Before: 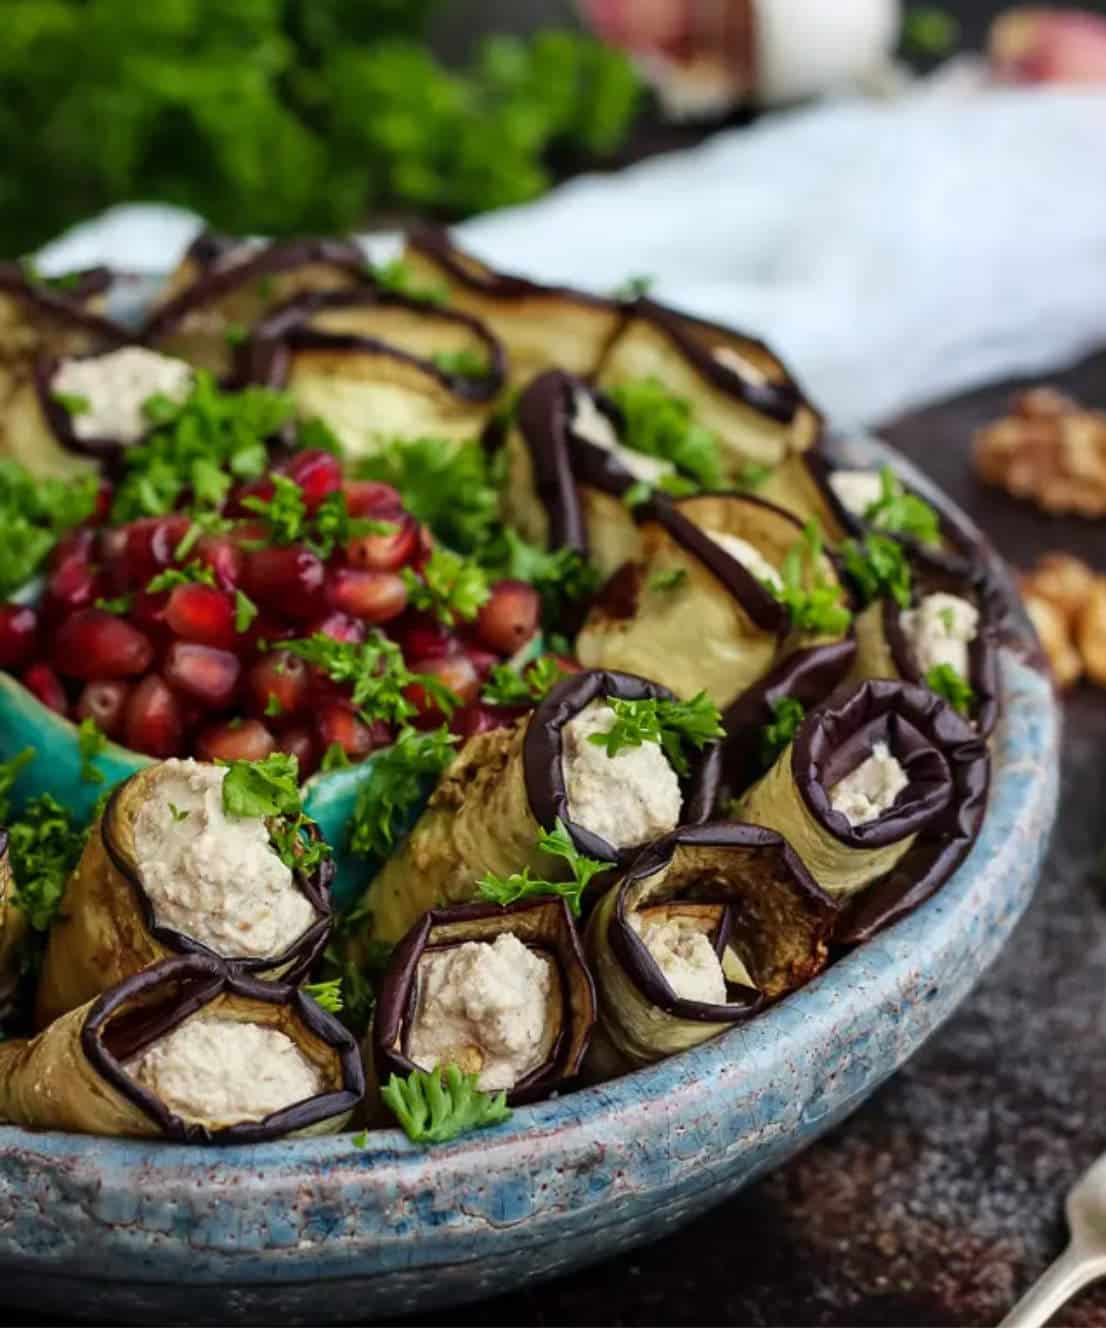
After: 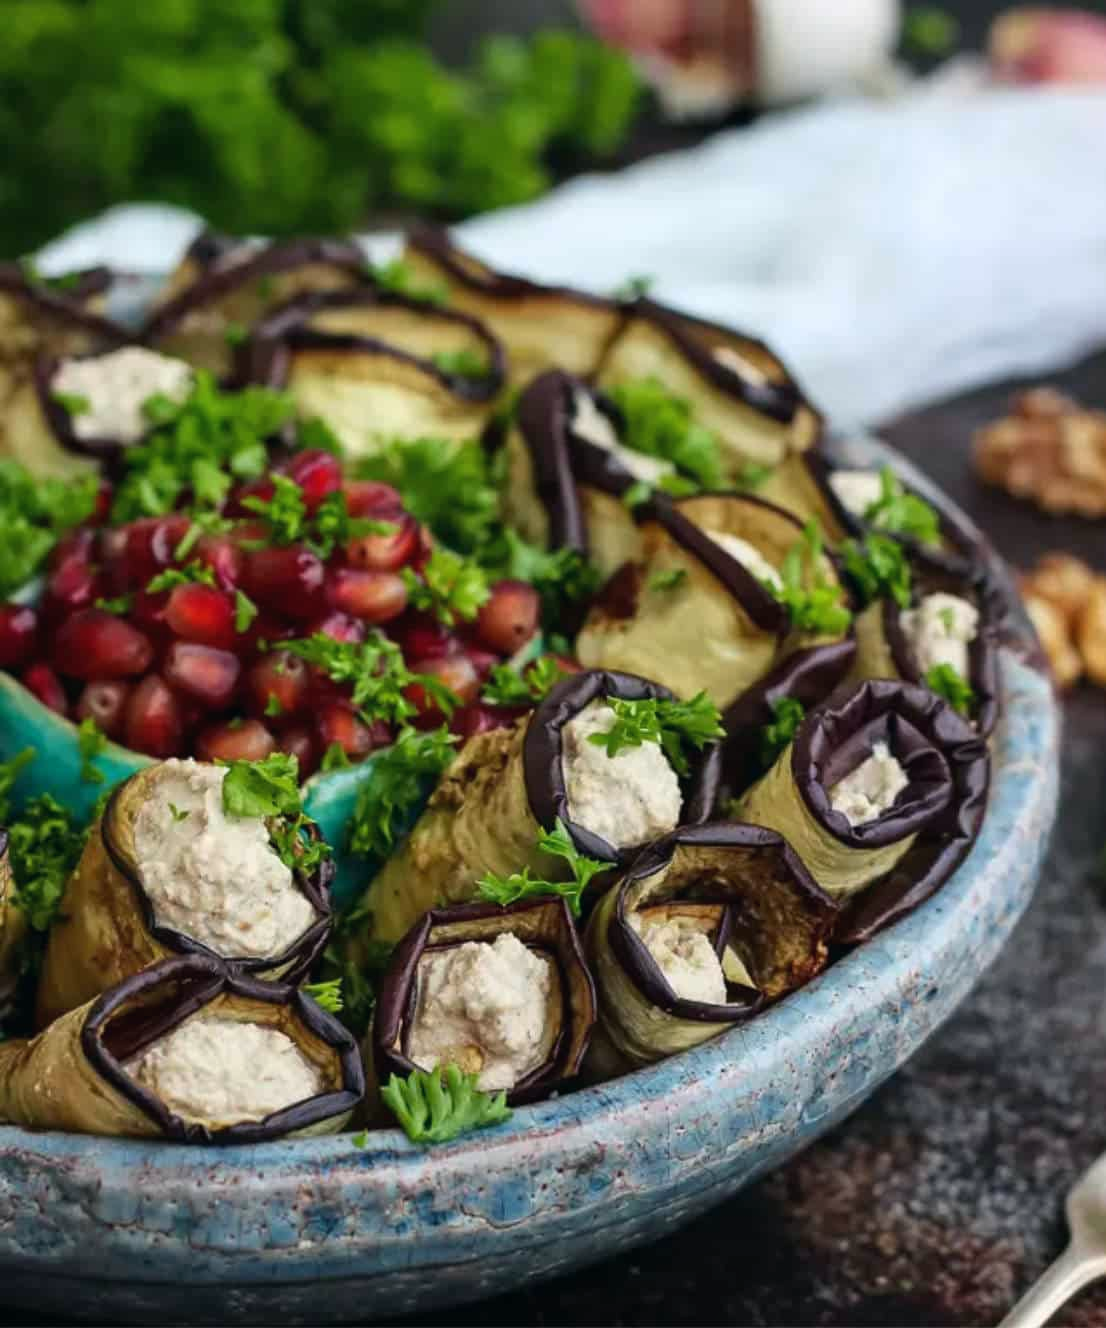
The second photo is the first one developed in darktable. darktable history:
color balance: mode lift, gamma, gain (sRGB), lift [1, 1, 1.022, 1.026]
tone equalizer: on, module defaults
